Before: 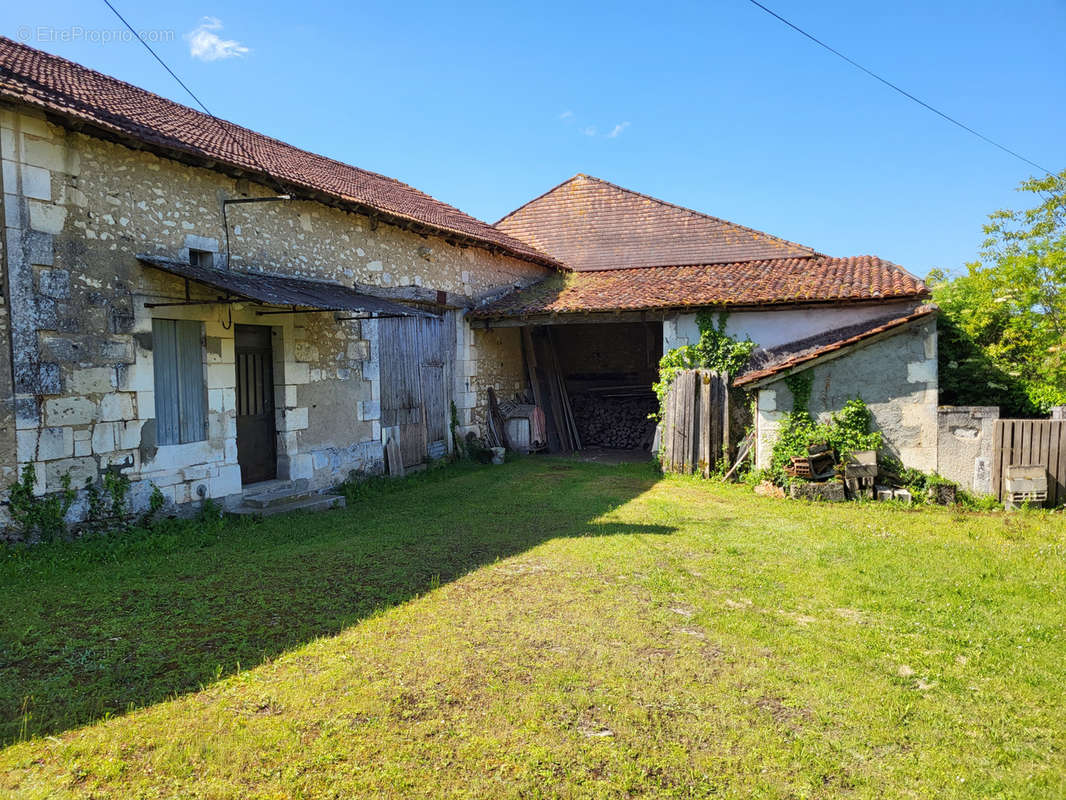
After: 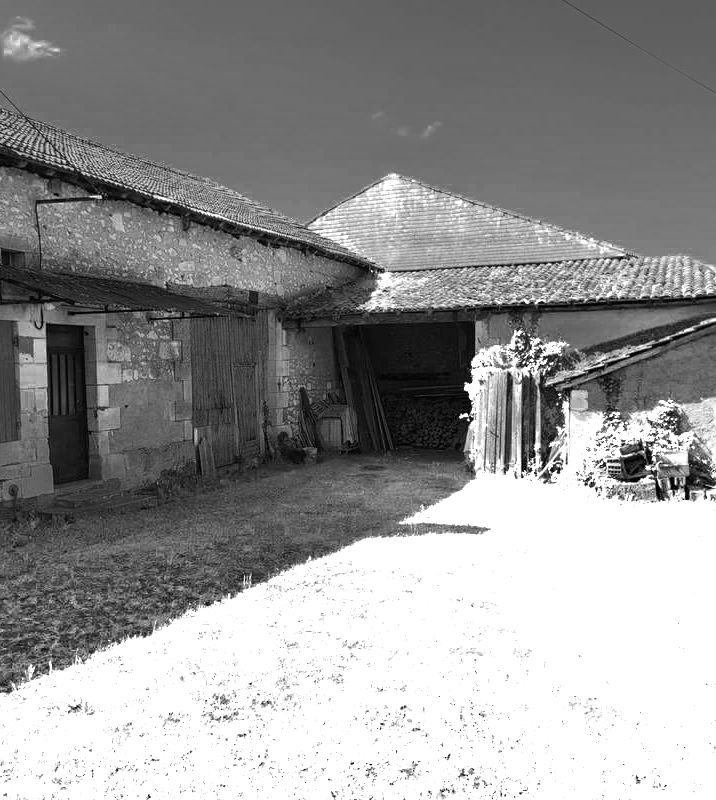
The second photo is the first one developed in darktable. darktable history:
color zones: curves: ch0 [(0, 0.554) (0.146, 0.662) (0.293, 0.86) (0.503, 0.774) (0.637, 0.106) (0.74, 0.072) (0.866, 0.488) (0.998, 0.569)]; ch1 [(0, 0) (0.143, 0) (0.286, 0) (0.429, 0) (0.571, 0) (0.714, 0) (0.857, 0)]
shadows and highlights: shadows -53.4, highlights 87.11, soften with gaussian
crop and rotate: left 17.672%, right 15.14%
